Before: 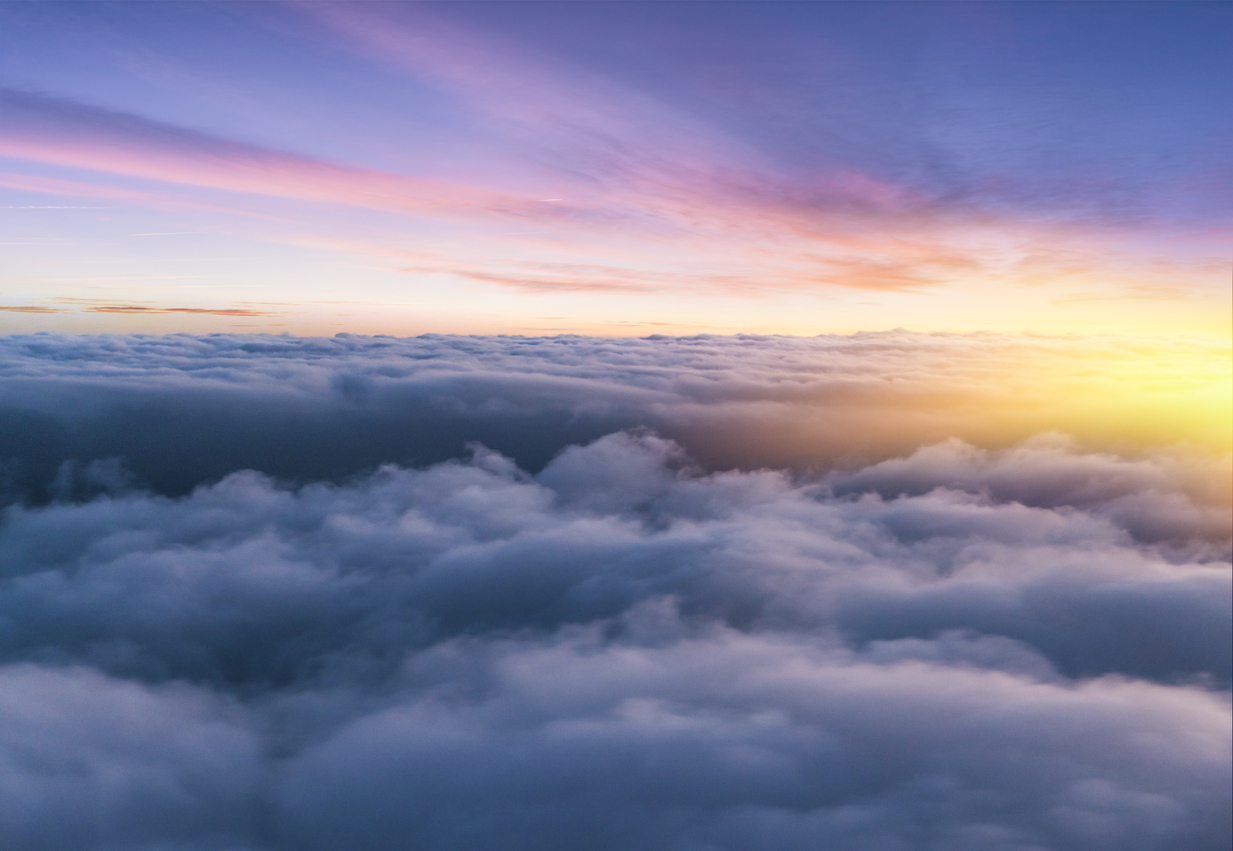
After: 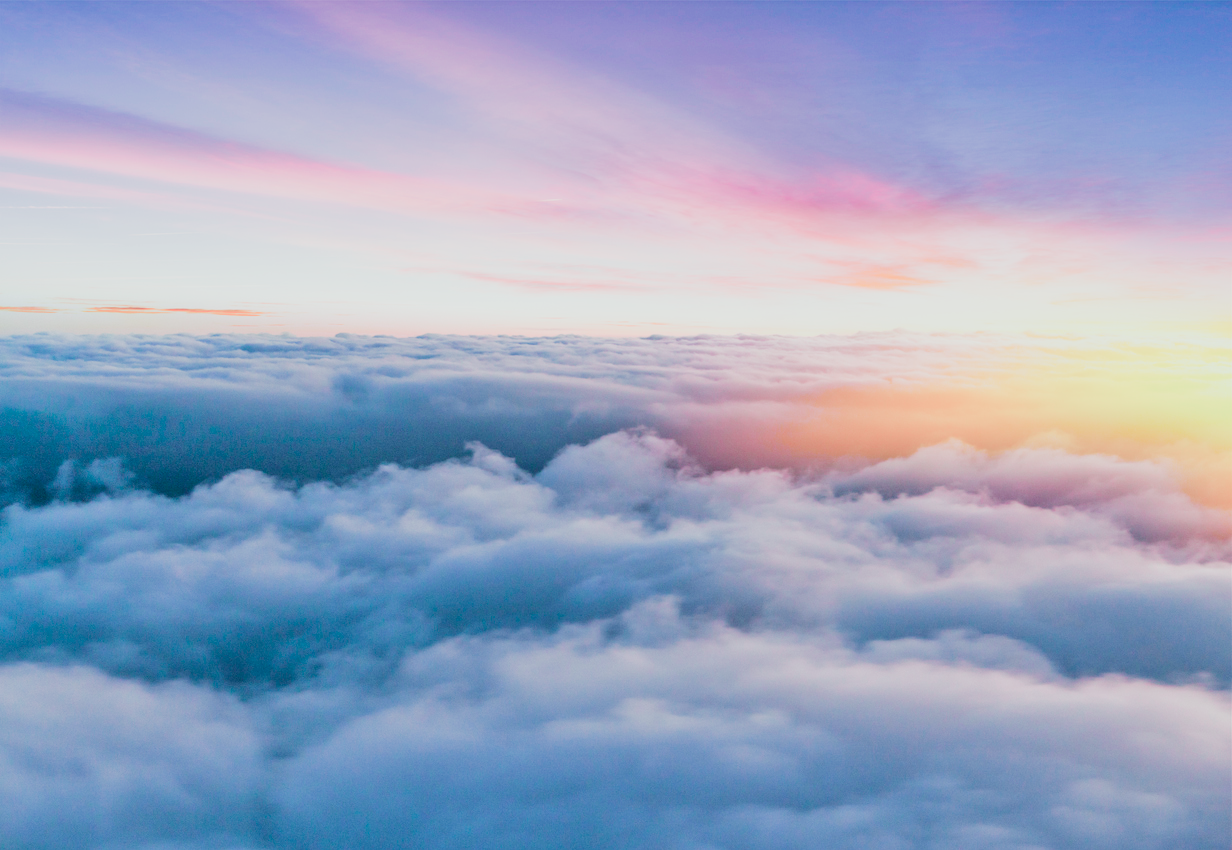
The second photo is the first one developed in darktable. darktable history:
tone equalizer: -7 EV 0.15 EV, -6 EV 0.6 EV, -5 EV 1.15 EV, -4 EV 1.33 EV, -3 EV 1.15 EV, -2 EV 0.6 EV, -1 EV 0.15 EV, mask exposure compensation -0.5 EV
color balance: lift [1.004, 1.002, 1.002, 0.998], gamma [1, 1.007, 1.002, 0.993], gain [1, 0.977, 1.013, 1.023], contrast -3.64%
exposure: exposure 0.7 EV, compensate highlight preservation false
tone curve: curves: ch0 [(0, 0.003) (0.211, 0.174) (0.482, 0.519) (0.843, 0.821) (0.992, 0.971)]; ch1 [(0, 0) (0.276, 0.206) (0.393, 0.364) (0.482, 0.477) (0.506, 0.5) (0.523, 0.523) (0.572, 0.592) (0.695, 0.767) (1, 1)]; ch2 [(0, 0) (0.438, 0.456) (0.498, 0.497) (0.536, 0.527) (0.562, 0.584) (0.619, 0.602) (0.698, 0.698) (1, 1)], color space Lab, independent channels, preserve colors none
sigmoid: on, module defaults
